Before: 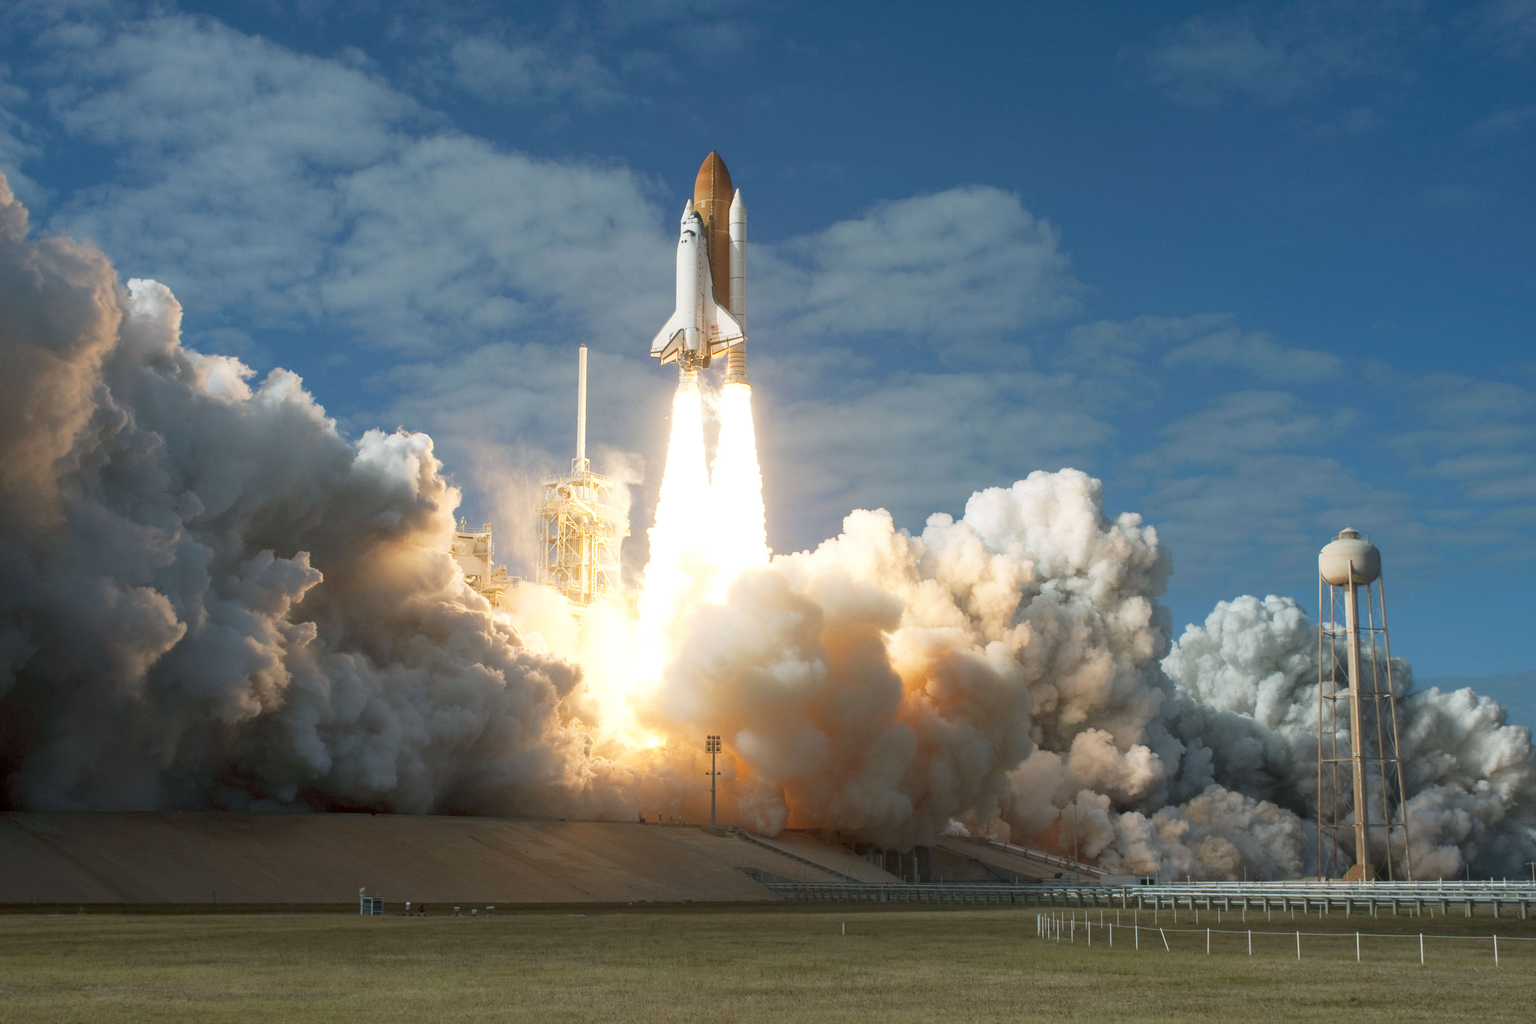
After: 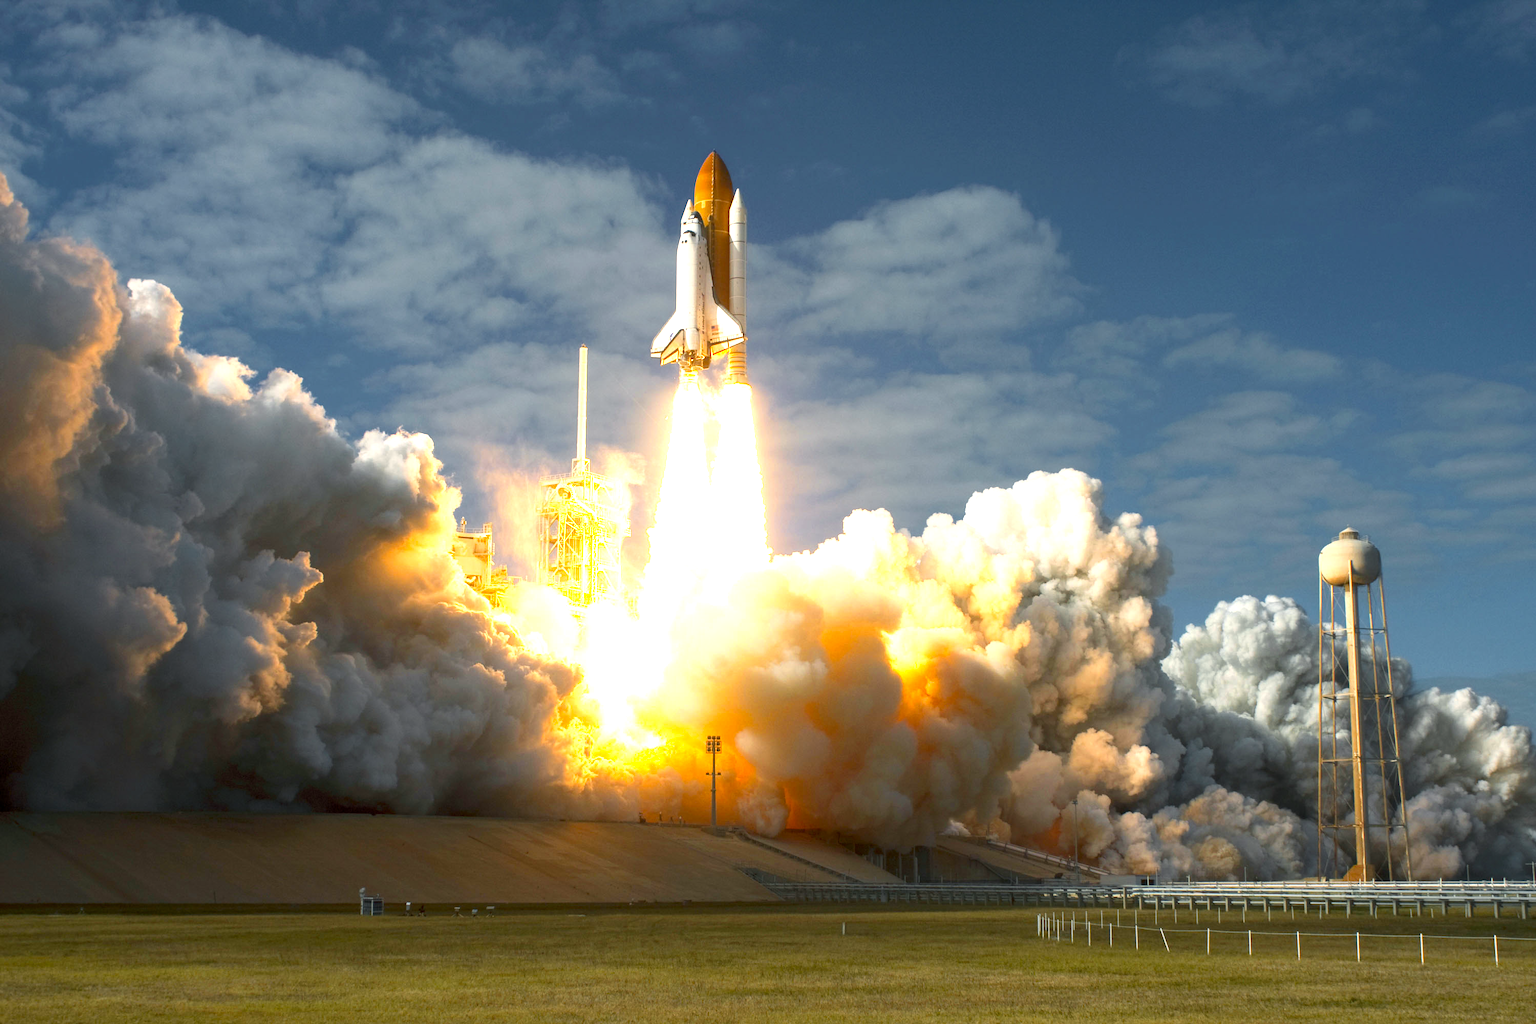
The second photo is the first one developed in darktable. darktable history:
color balance rgb: highlights gain › chroma 1.744%, highlights gain › hue 56.82°, perceptual saturation grading › global saturation 29.412%, perceptual brilliance grading › global brilliance -4.916%, perceptual brilliance grading › highlights 23.863%, perceptual brilliance grading › mid-tones 7.403%, perceptual brilliance grading › shadows -4.808%
color zones: curves: ch0 [(0, 0.511) (0.143, 0.531) (0.286, 0.56) (0.429, 0.5) (0.571, 0.5) (0.714, 0.5) (0.857, 0.5) (1, 0.5)]; ch1 [(0, 0.525) (0.143, 0.705) (0.286, 0.715) (0.429, 0.35) (0.571, 0.35) (0.714, 0.35) (0.857, 0.4) (1, 0.4)]; ch2 [(0, 0.572) (0.143, 0.512) (0.286, 0.473) (0.429, 0.45) (0.571, 0.5) (0.714, 0.5) (0.857, 0.518) (1, 0.518)]
